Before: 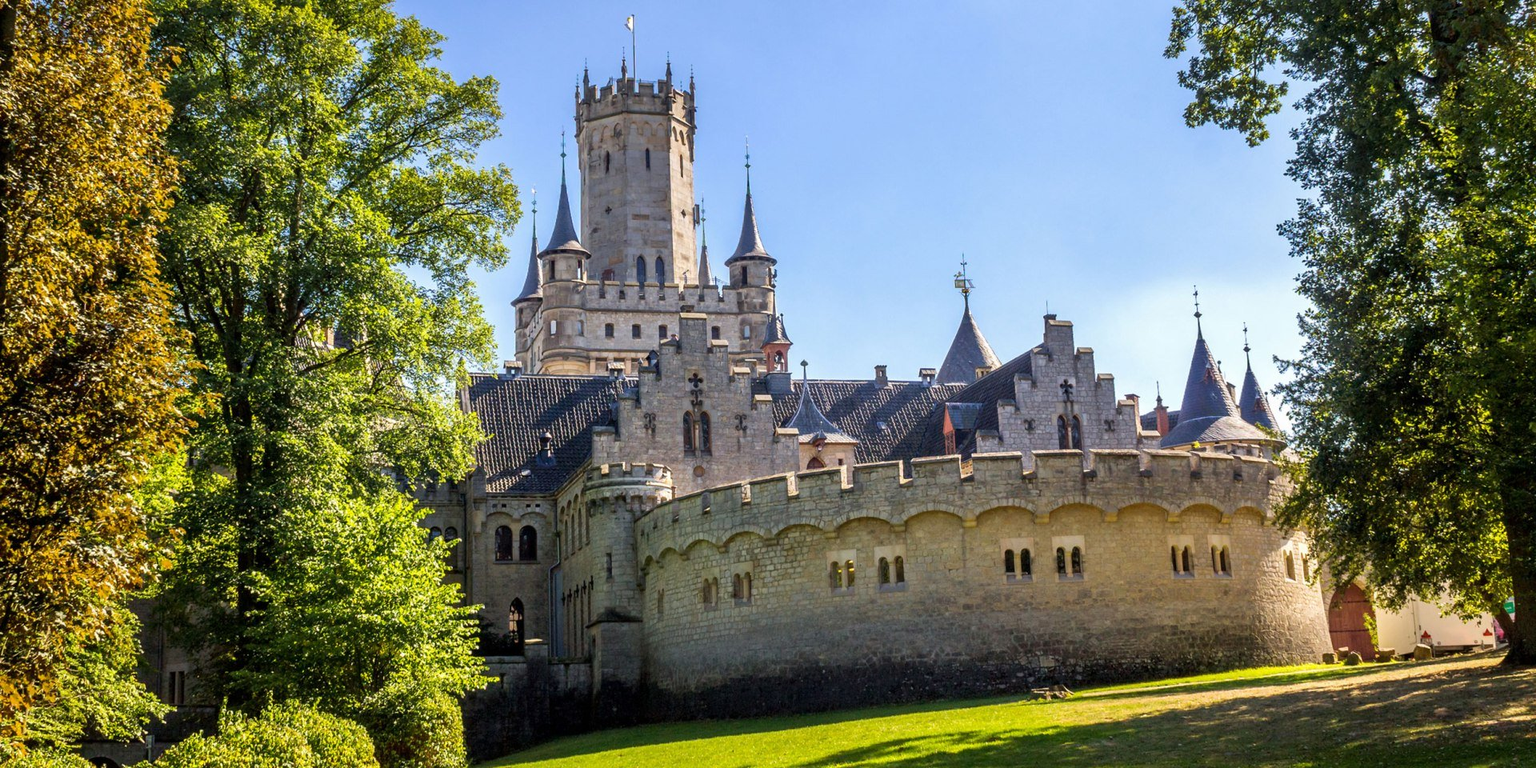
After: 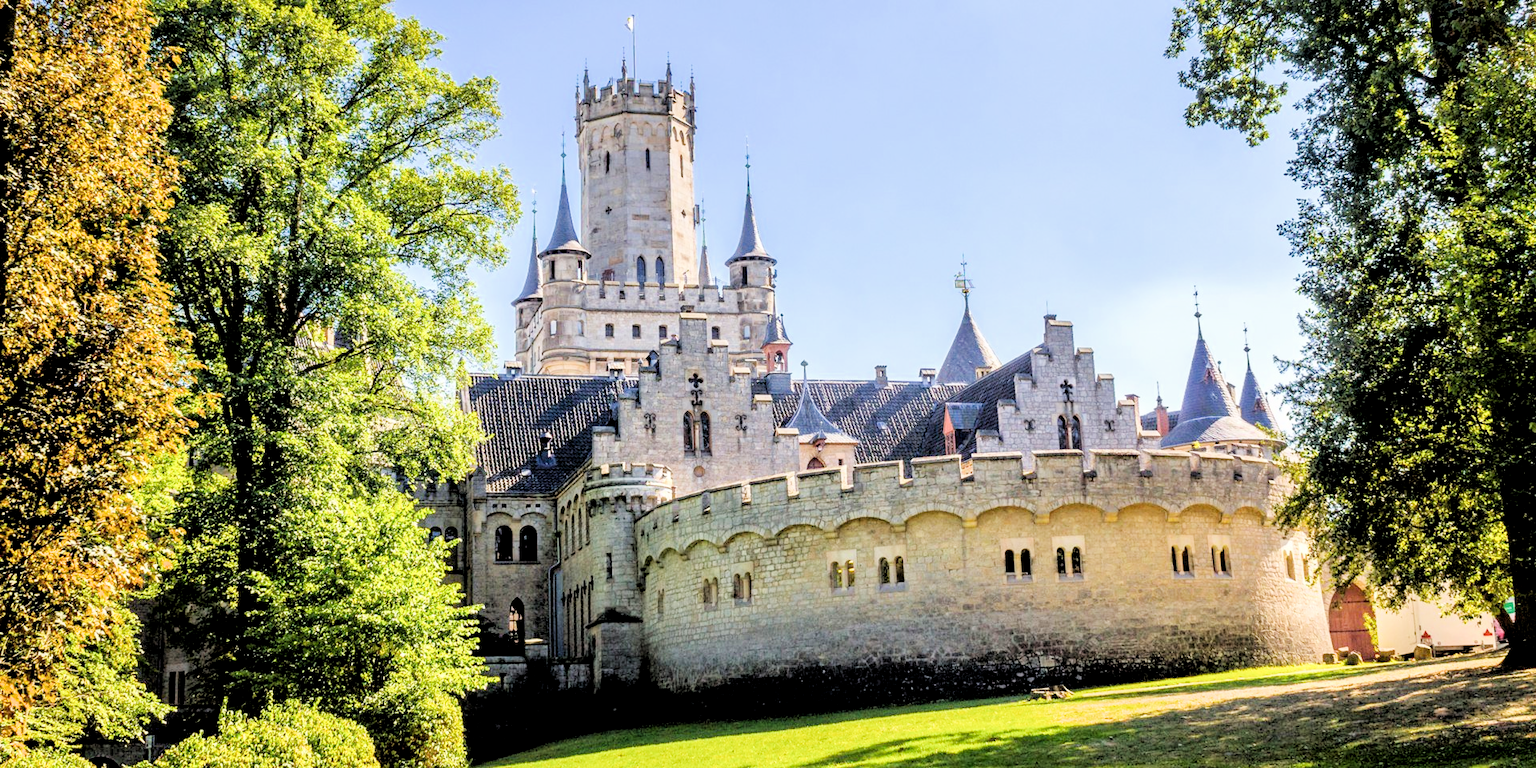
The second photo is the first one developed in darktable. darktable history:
filmic rgb: black relative exposure -2.74 EV, white relative exposure 4.56 EV, hardness 1.74, contrast 1.239
exposure: black level correction 0, exposure 1.447 EV, compensate highlight preservation false
local contrast: highlights 101%, shadows 98%, detail 119%, midtone range 0.2
